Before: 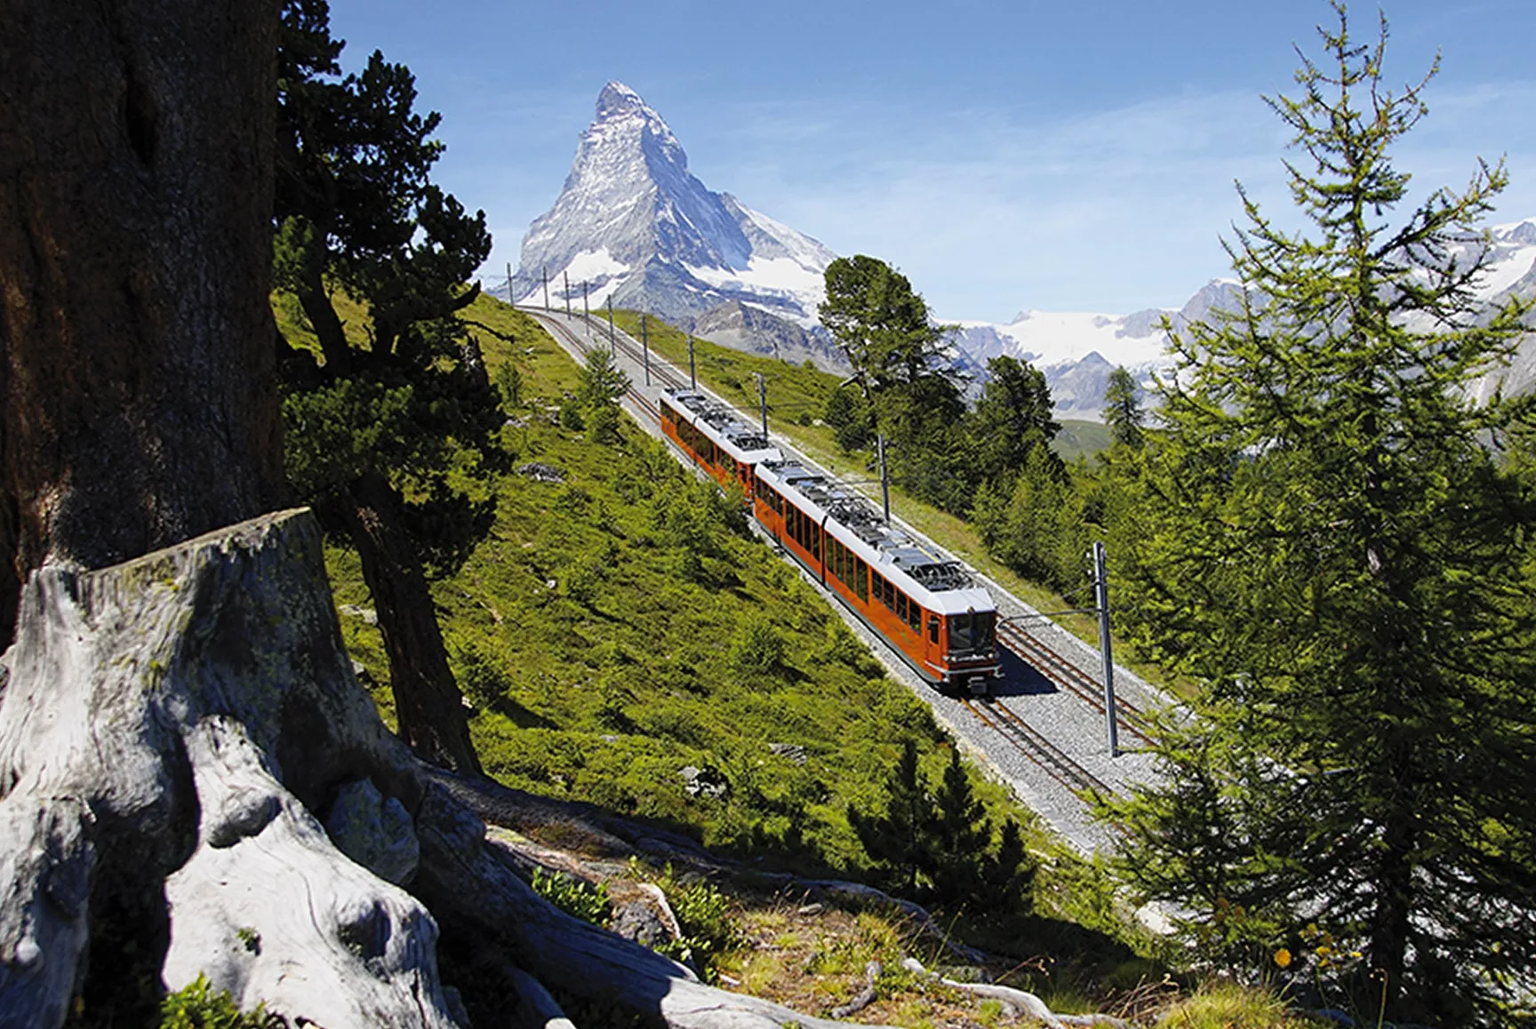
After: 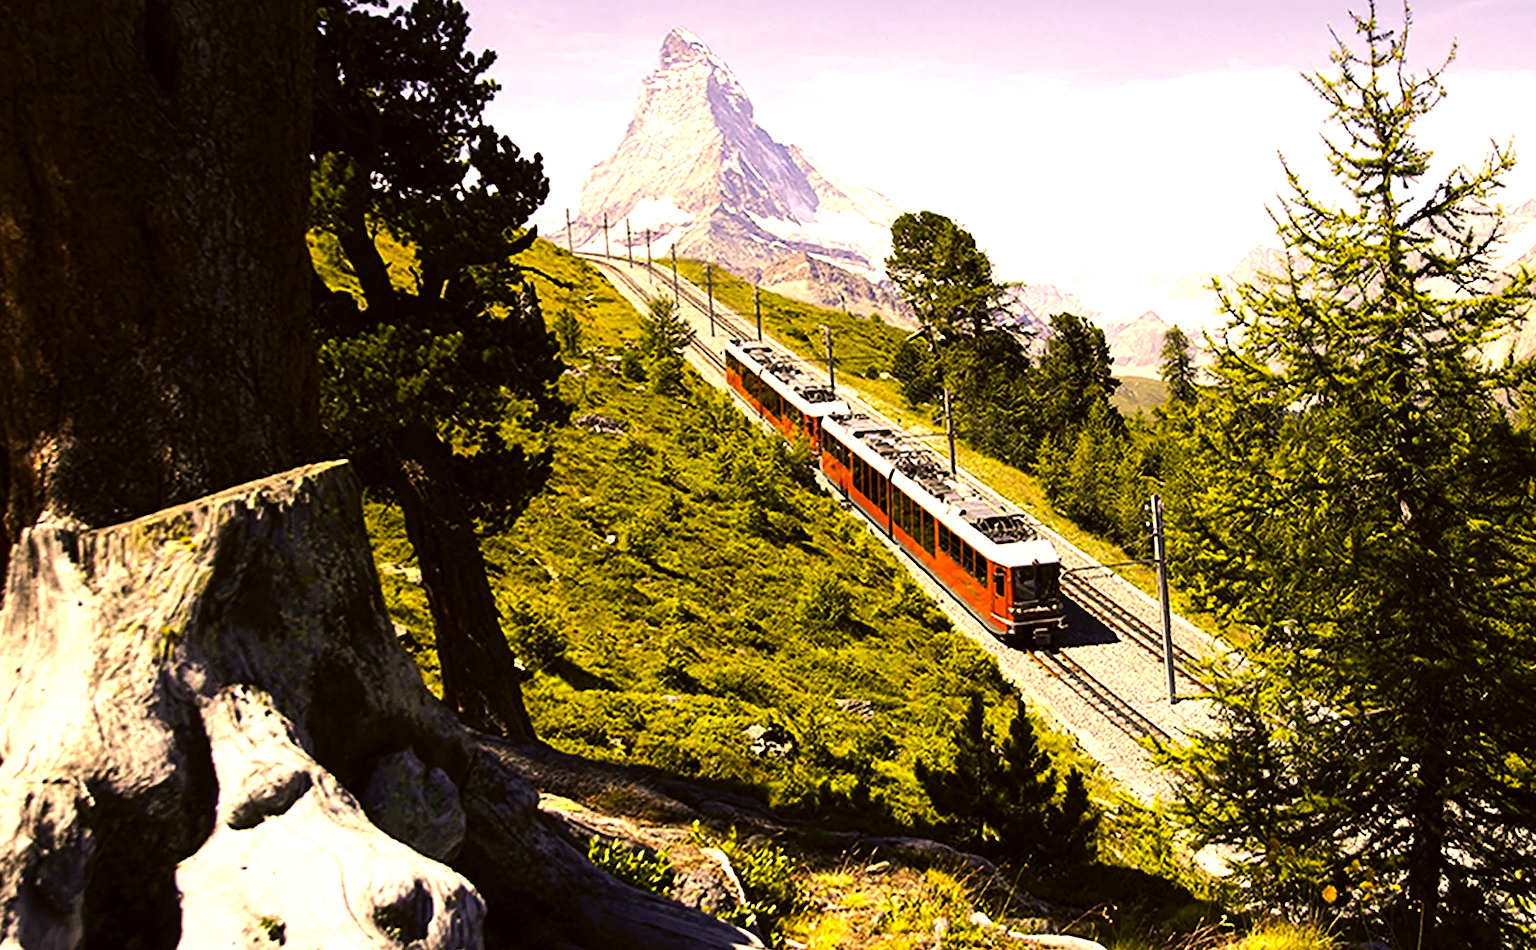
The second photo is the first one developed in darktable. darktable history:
tone equalizer: -8 EV -1.08 EV, -7 EV -1.01 EV, -6 EV -0.867 EV, -5 EV -0.578 EV, -3 EV 0.578 EV, -2 EV 0.867 EV, -1 EV 1.01 EV, +0 EV 1.08 EV, edges refinement/feathering 500, mask exposure compensation -1.57 EV, preserve details no
rotate and perspective: rotation -0.013°, lens shift (vertical) -0.027, lens shift (horizontal) 0.178, crop left 0.016, crop right 0.989, crop top 0.082, crop bottom 0.918
exposure: exposure 0.258 EV, compensate highlight preservation false
color correction: highlights a* 17.94, highlights b* 35.39, shadows a* 1.48, shadows b* 6.42, saturation 1.01
